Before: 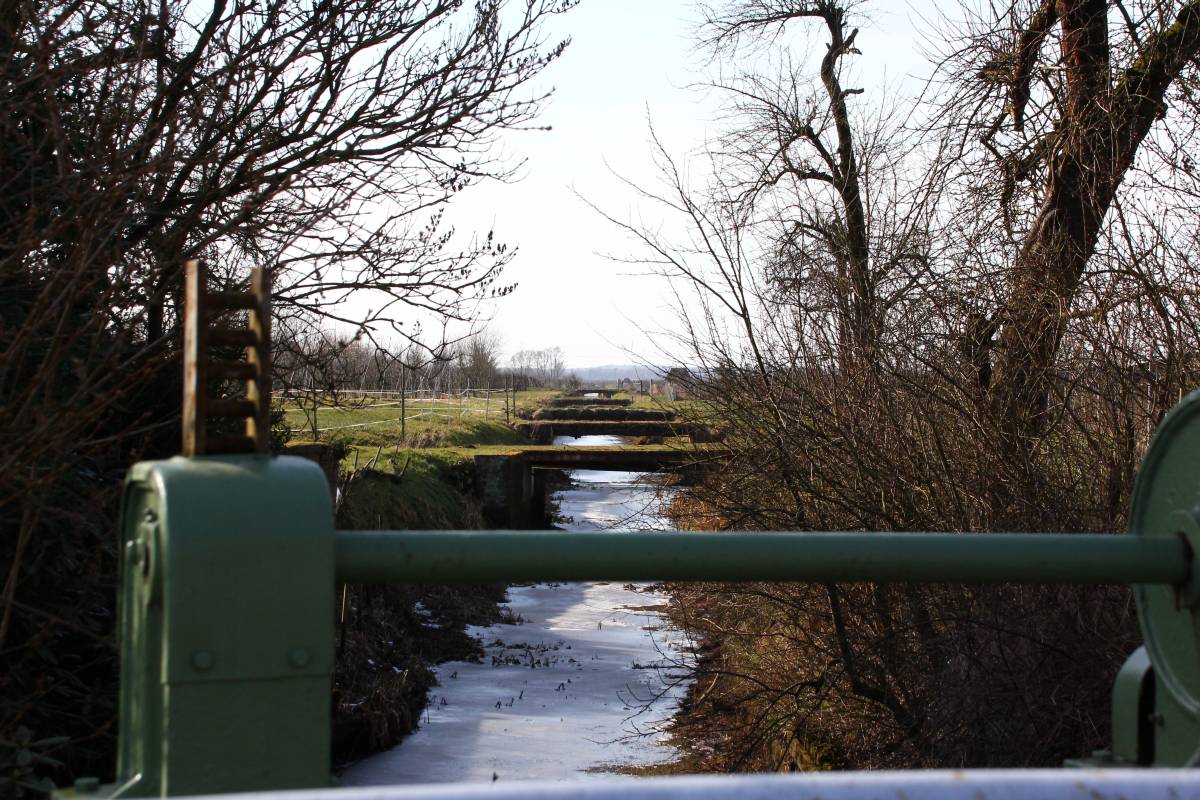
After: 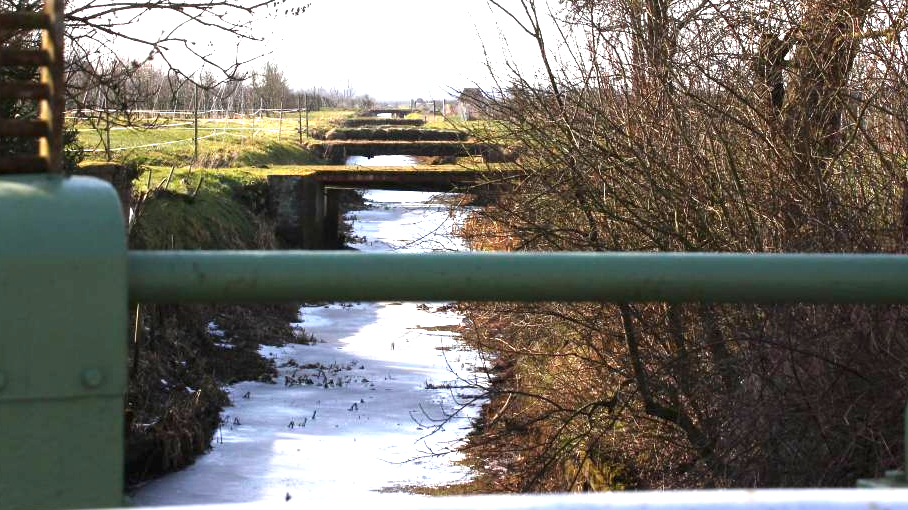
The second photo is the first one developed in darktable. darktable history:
exposure: black level correction 0, exposure 1.45 EV, compensate exposure bias true, compensate highlight preservation false
crop and rotate: left 17.299%, top 35.115%, right 7.015%, bottom 1.024%
